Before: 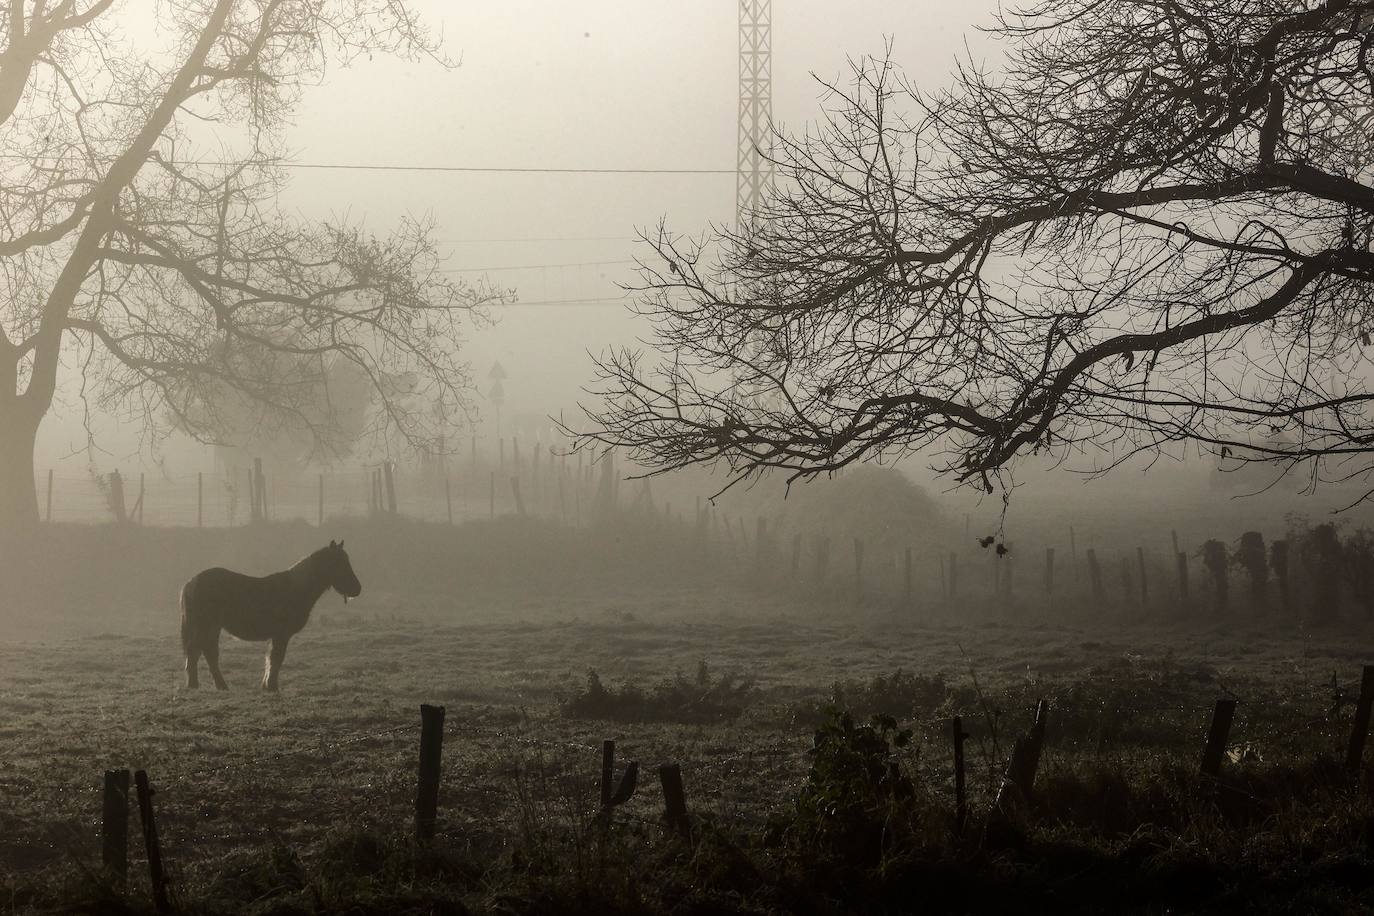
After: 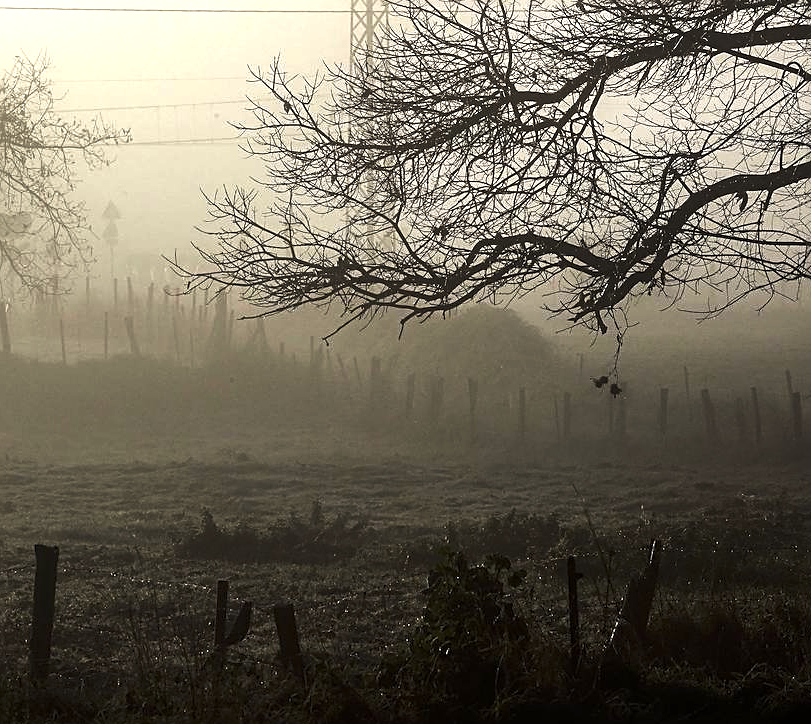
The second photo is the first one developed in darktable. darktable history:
exposure: black level correction 0, exposure 0.7 EV, compensate exposure bias true, compensate highlight preservation false
sharpen: on, module defaults
tone curve: curves: ch0 [(0, 0) (0.536, 0.402) (1, 1)], preserve colors none
crop and rotate: left 28.105%, top 17.474%, right 12.808%, bottom 3.477%
